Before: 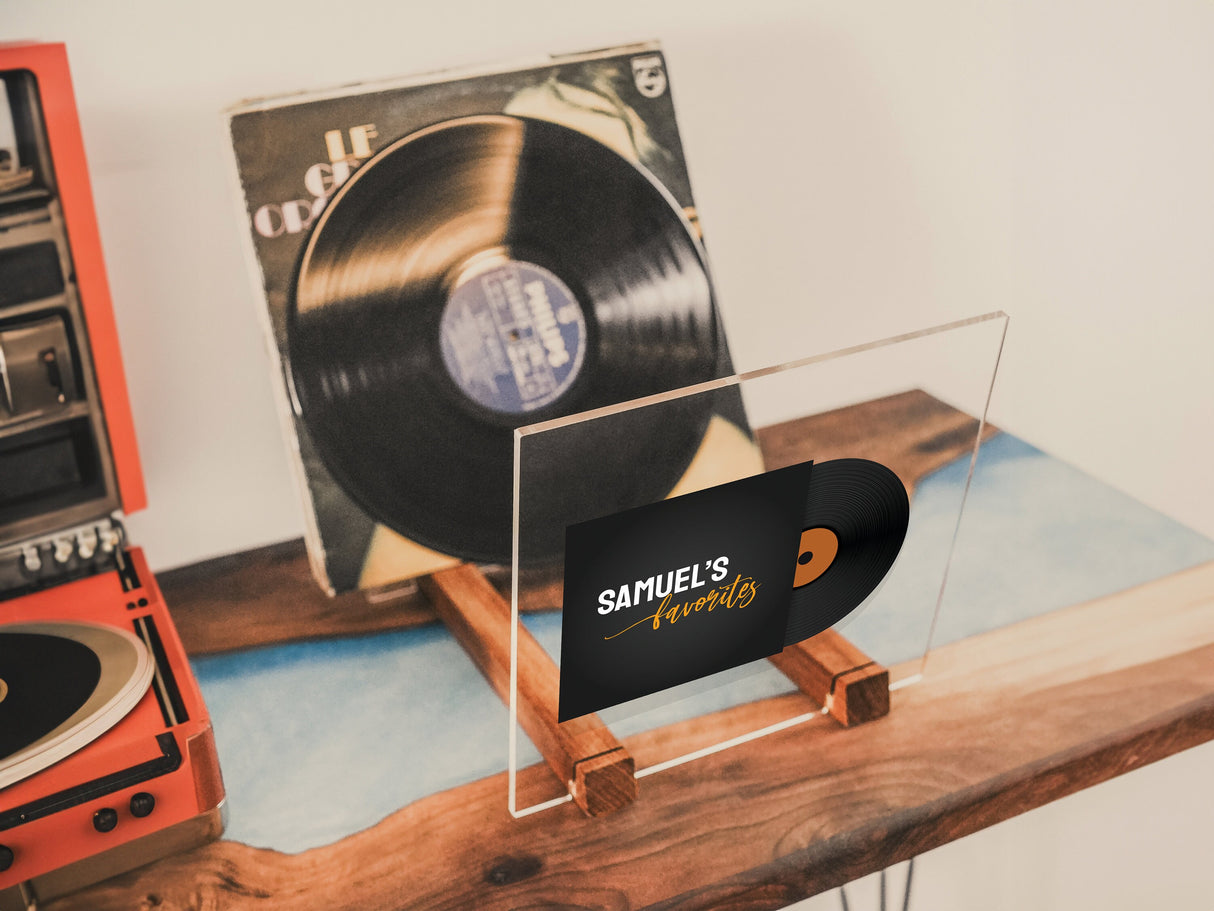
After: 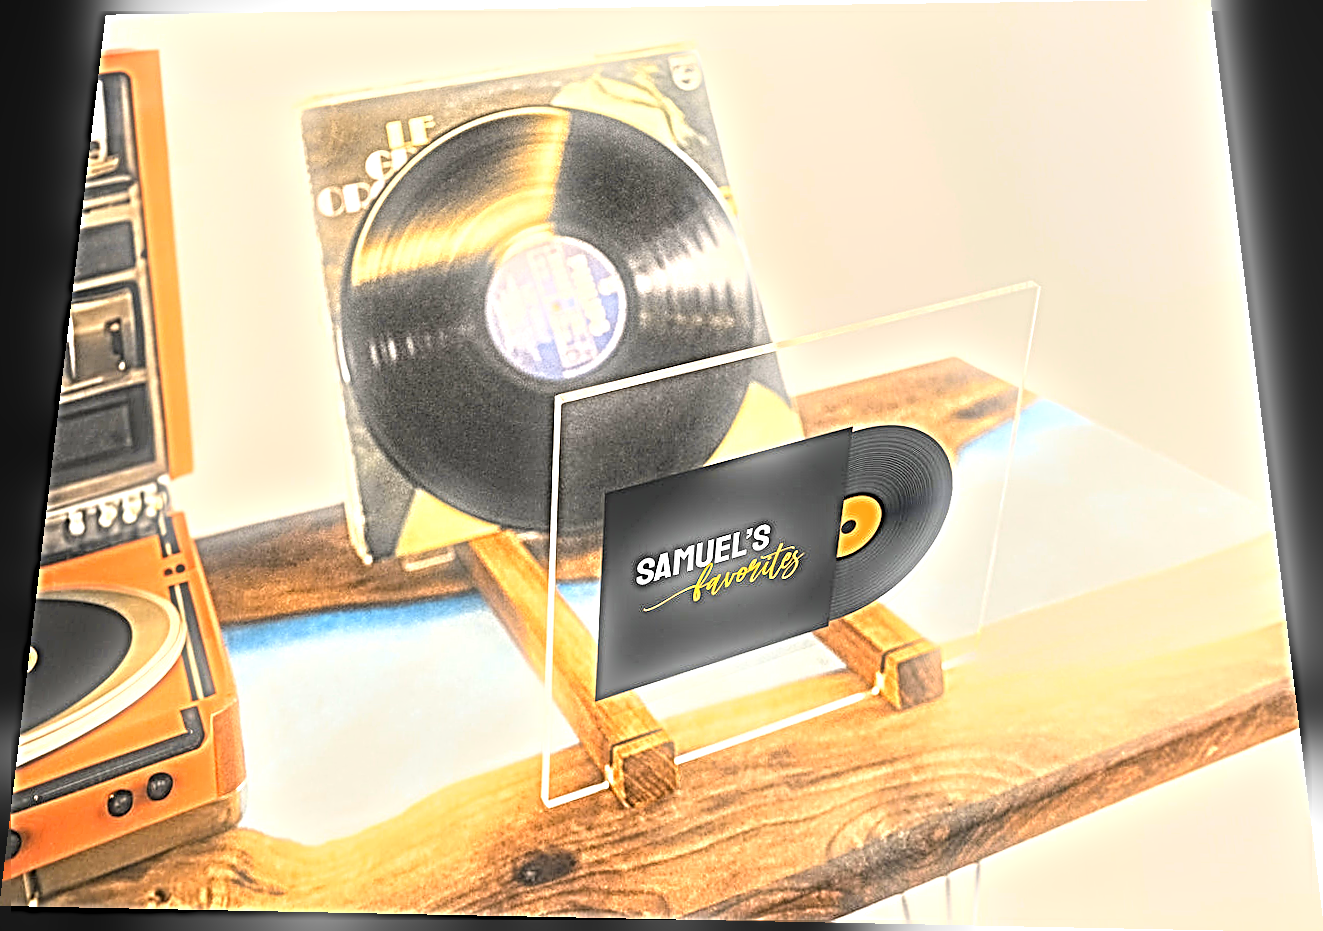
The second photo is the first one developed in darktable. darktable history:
local contrast: on, module defaults
sharpen: radius 4.001, amount 2
color contrast: green-magenta contrast 0.85, blue-yellow contrast 1.25, unbound 0
rotate and perspective: rotation 0.128°, lens shift (vertical) -0.181, lens shift (horizontal) -0.044, shear 0.001, automatic cropping off
bloom: size 5%, threshold 95%, strength 15%
exposure: black level correction 0, exposure 1.45 EV, compensate exposure bias true, compensate highlight preservation false
